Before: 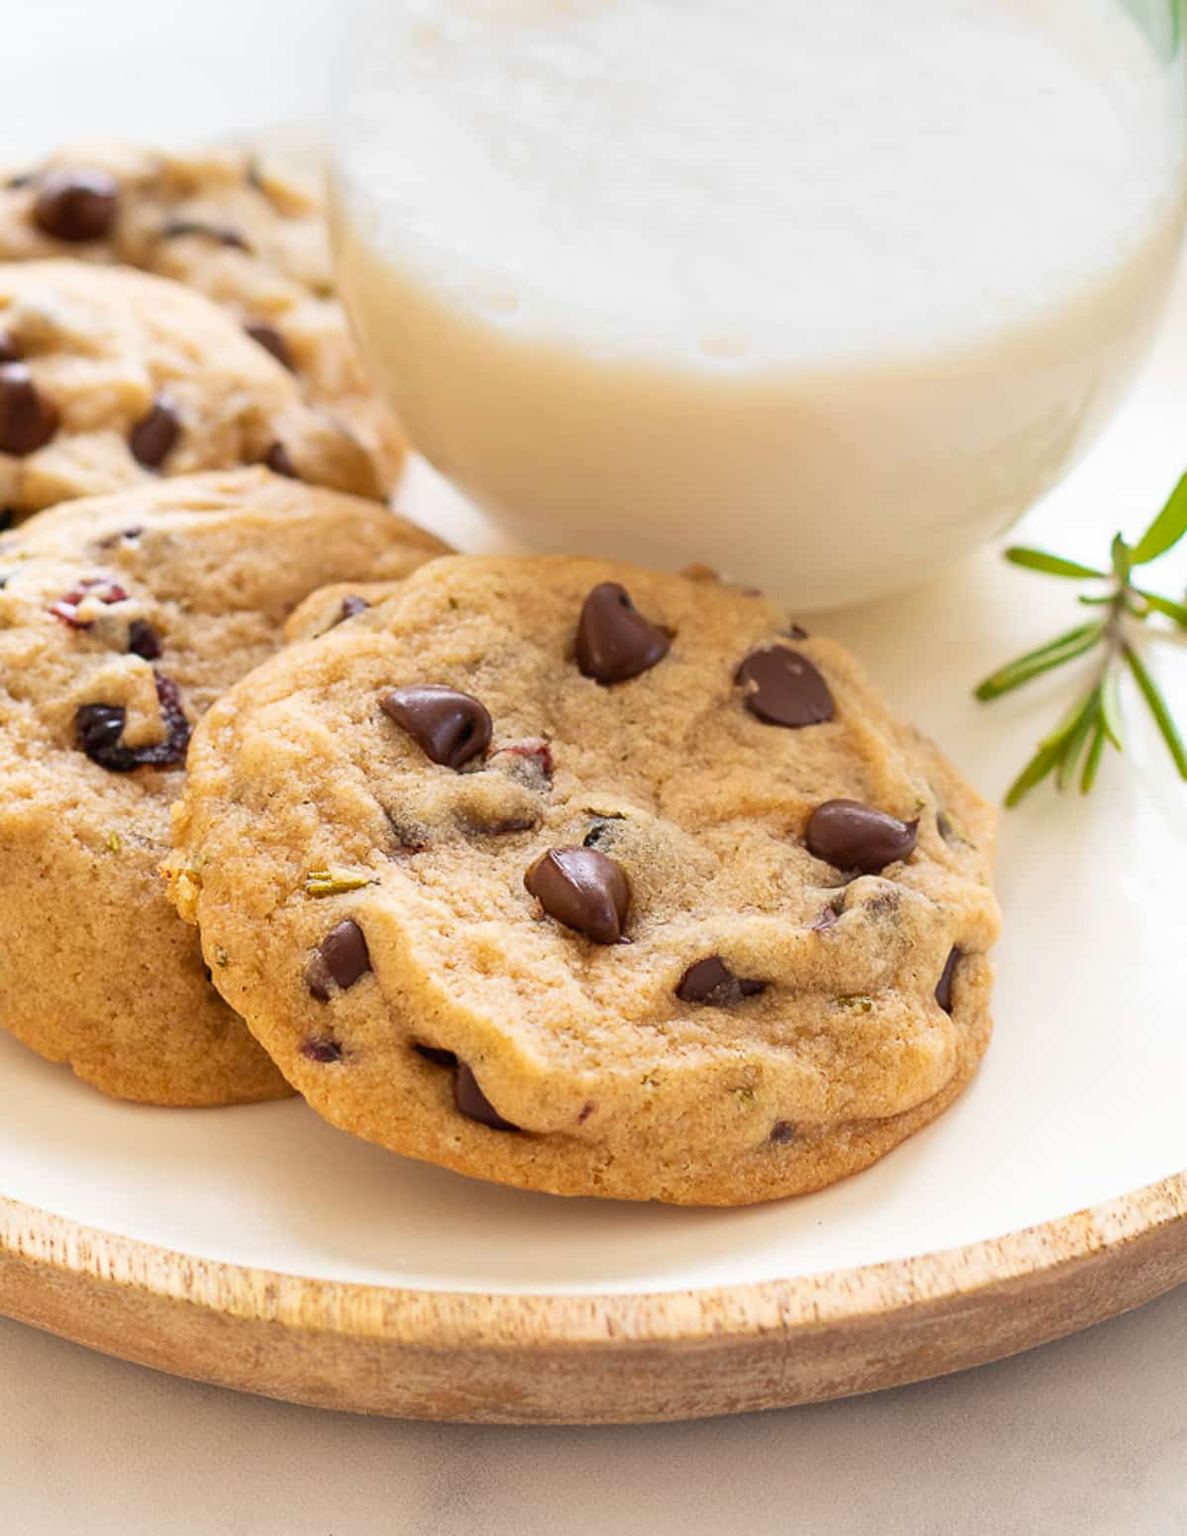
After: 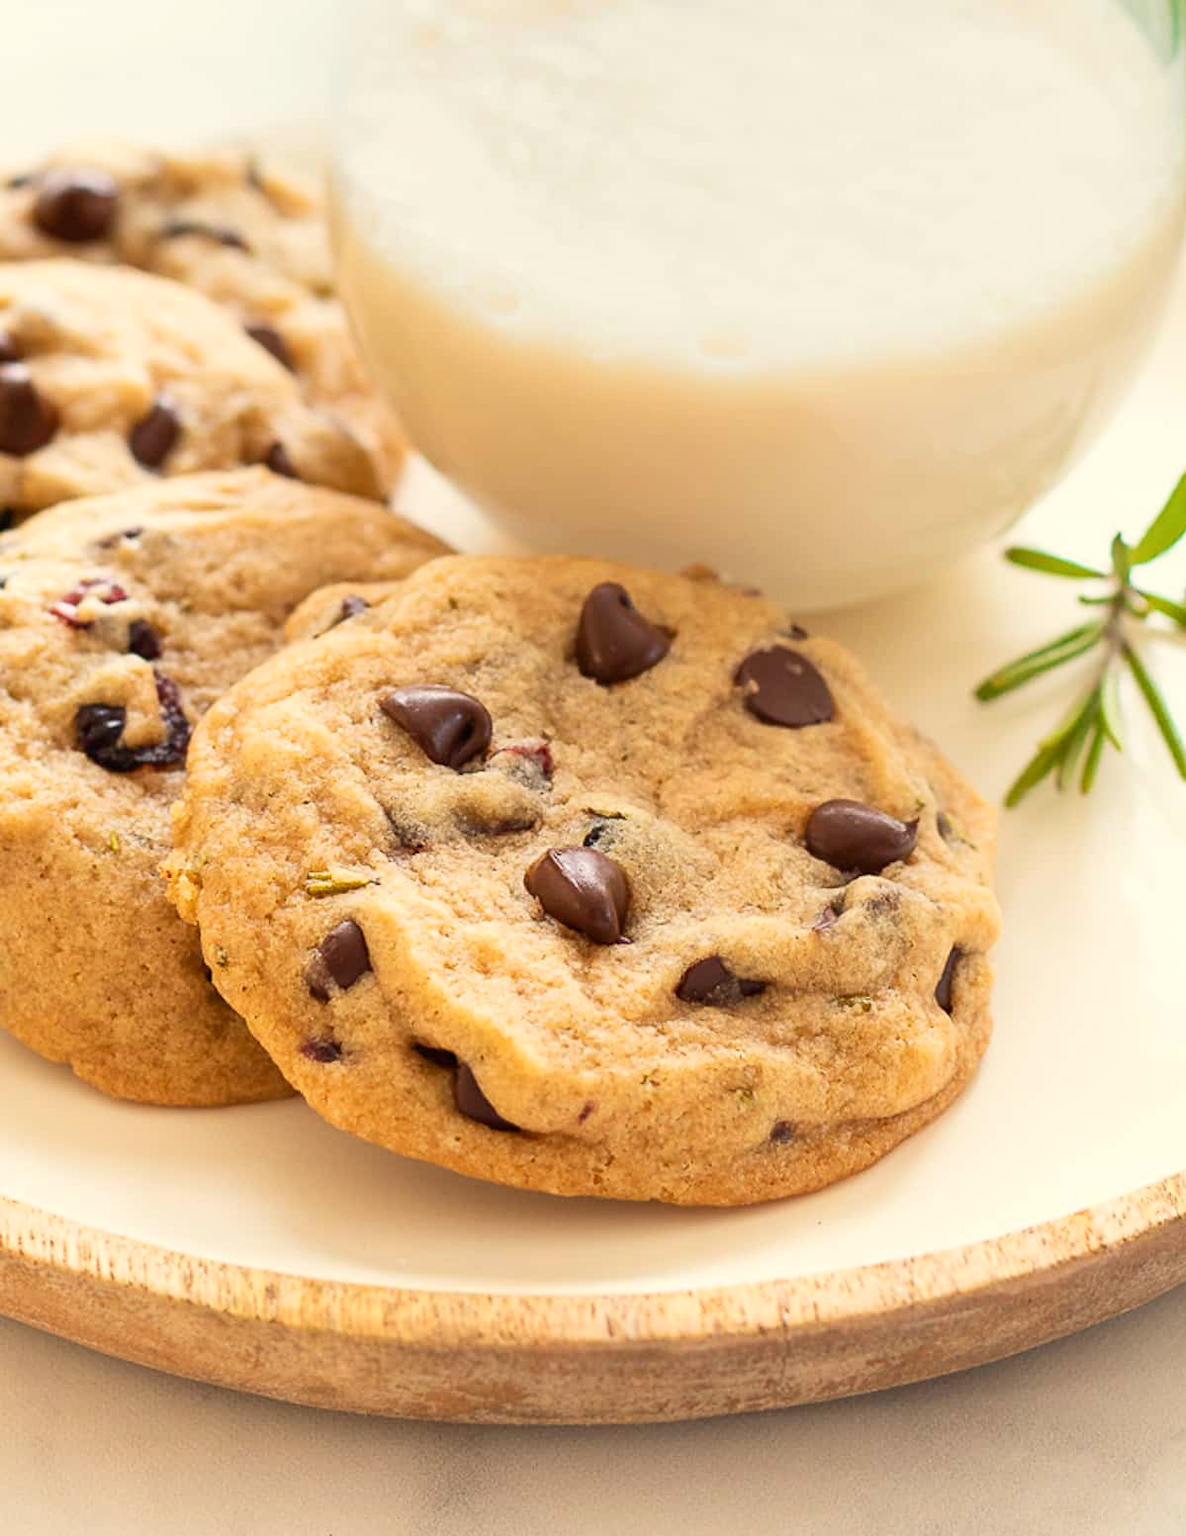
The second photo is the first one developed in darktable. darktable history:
white balance: red 1.029, blue 0.92
contrast brightness saturation: contrast 0.1, brightness 0.02, saturation 0.02
